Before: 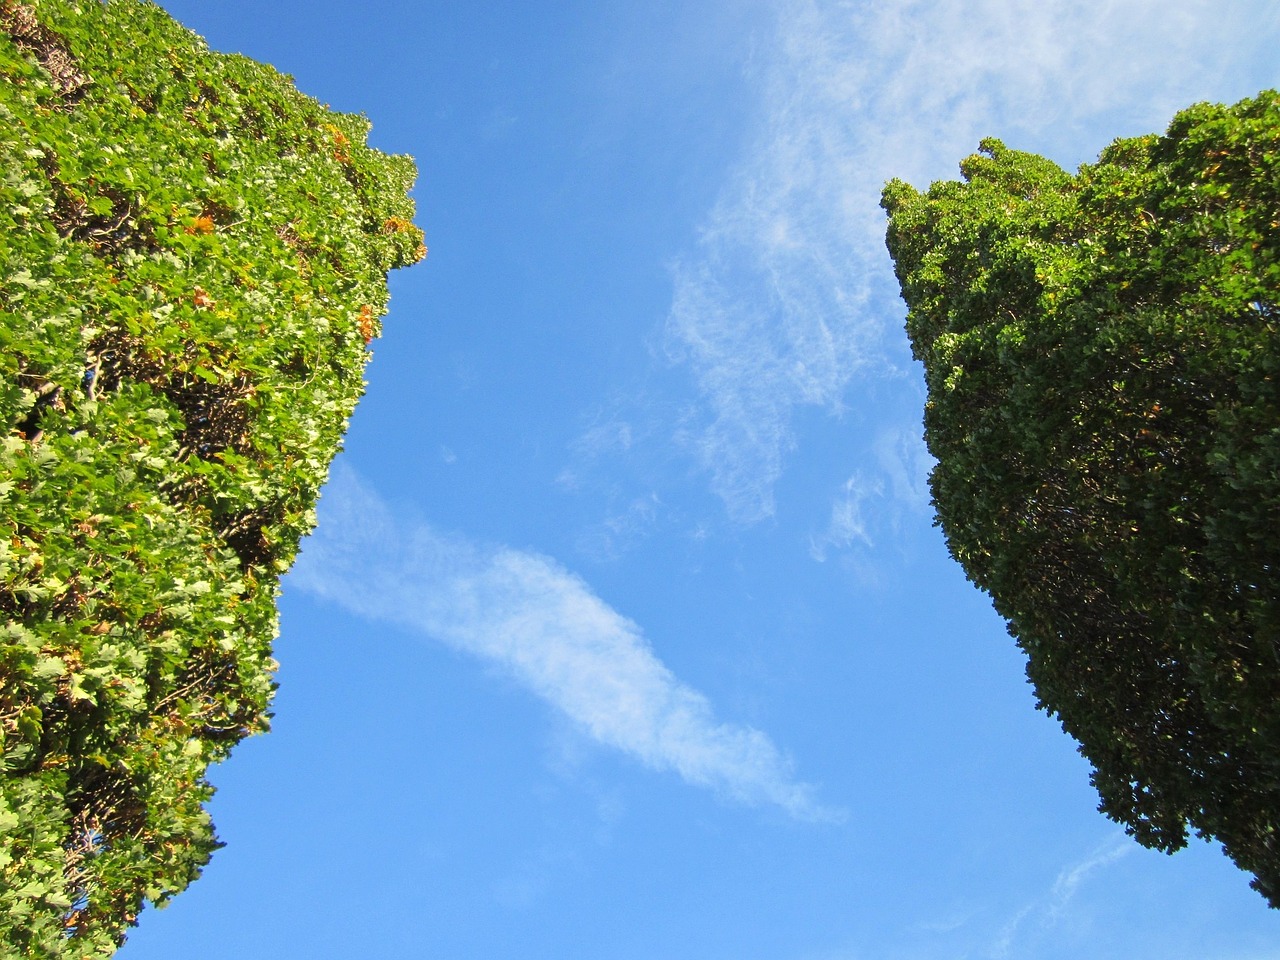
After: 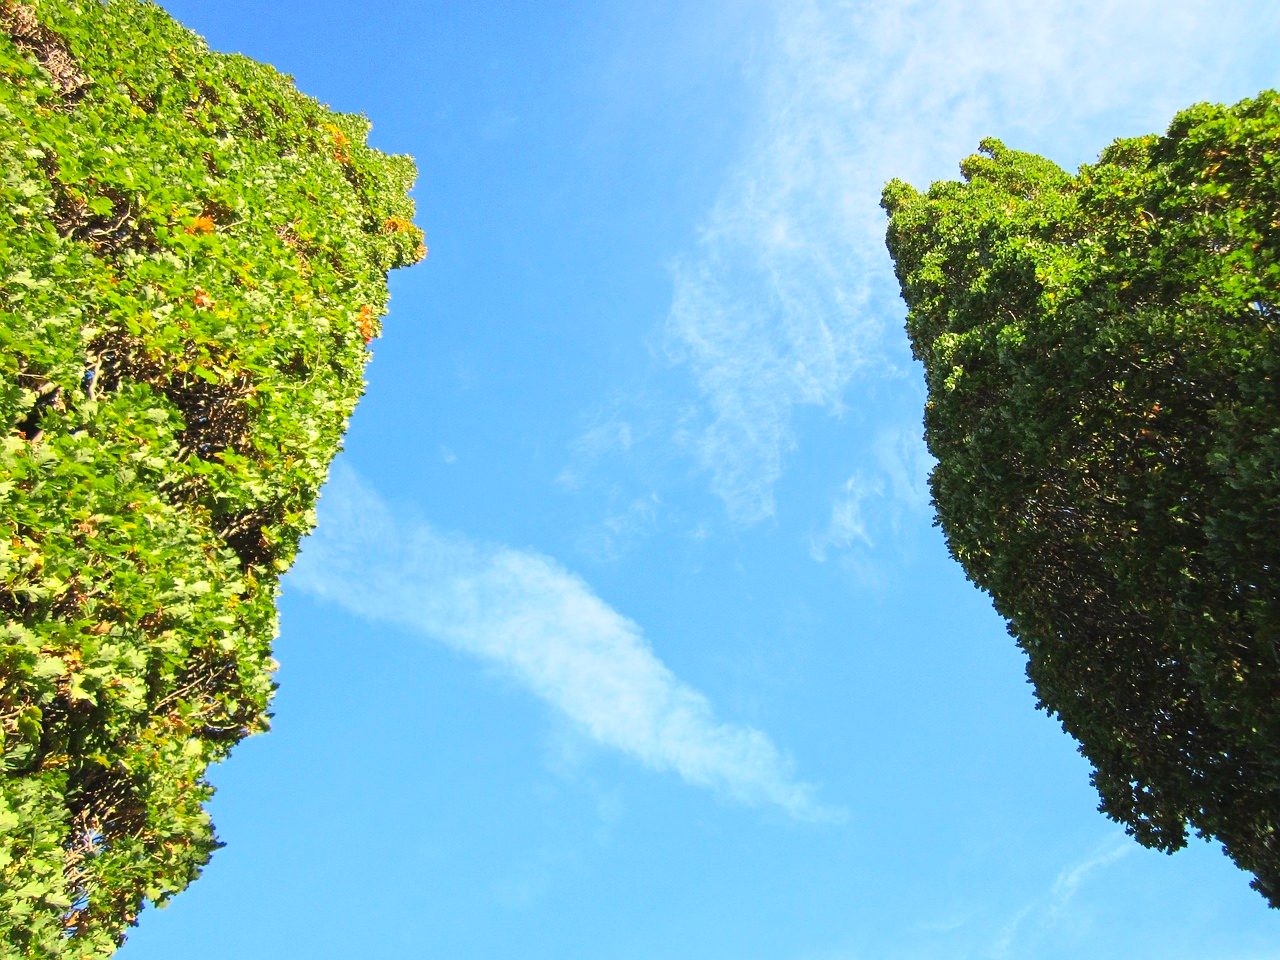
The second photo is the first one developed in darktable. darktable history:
contrast brightness saturation: contrast 0.203, brightness 0.163, saturation 0.22
